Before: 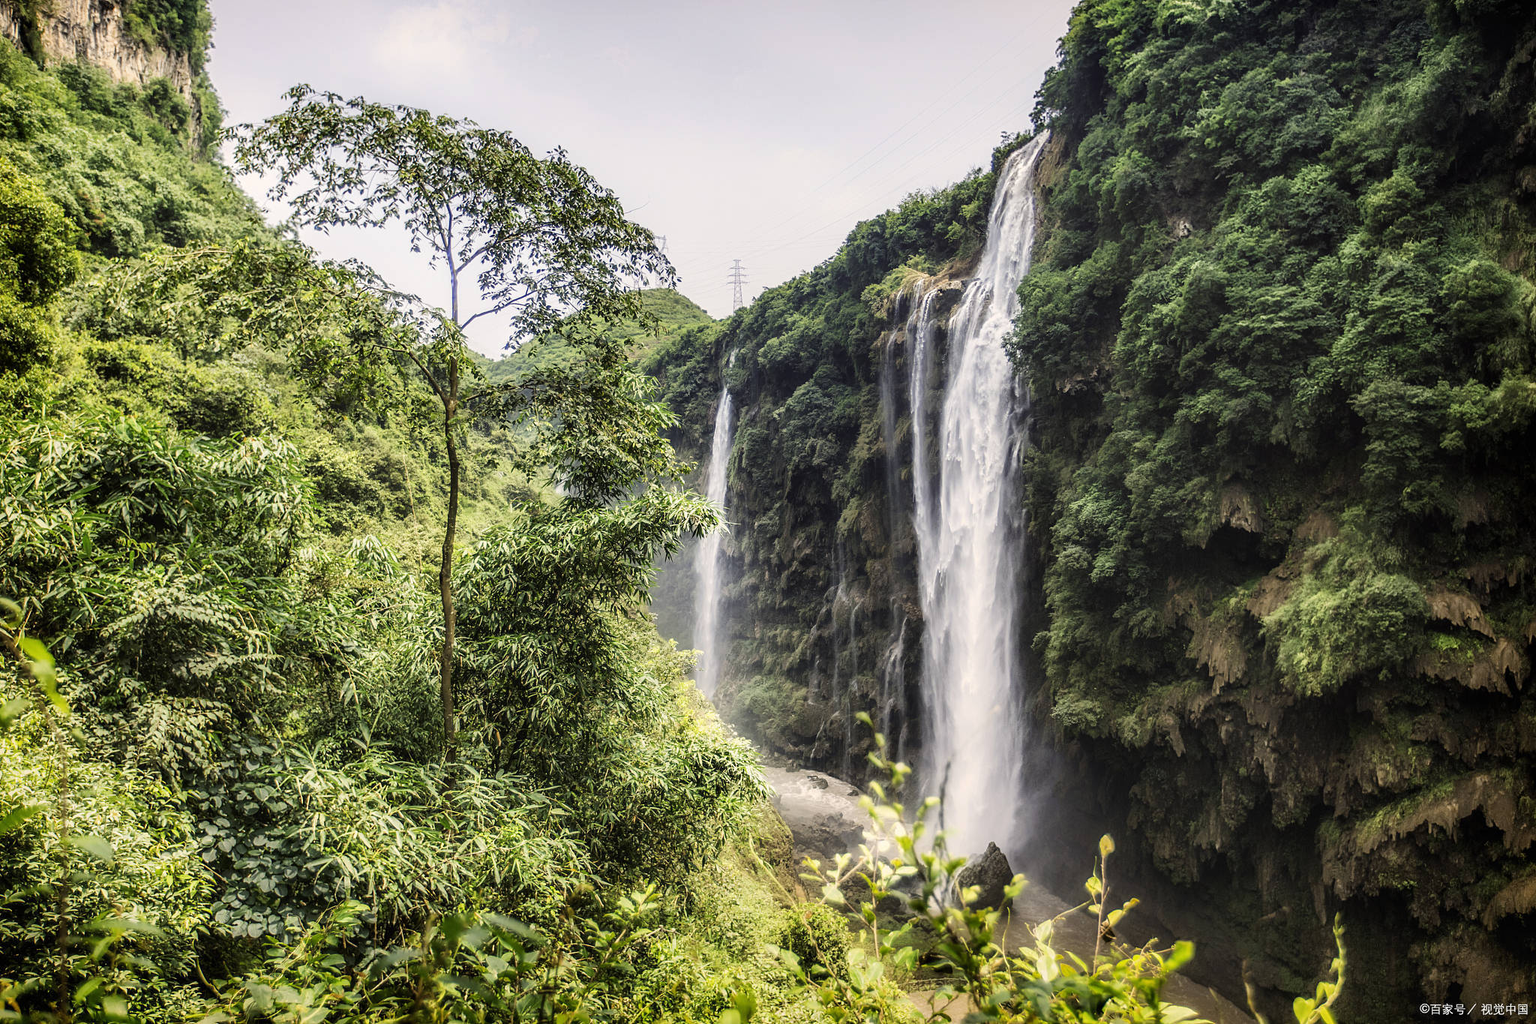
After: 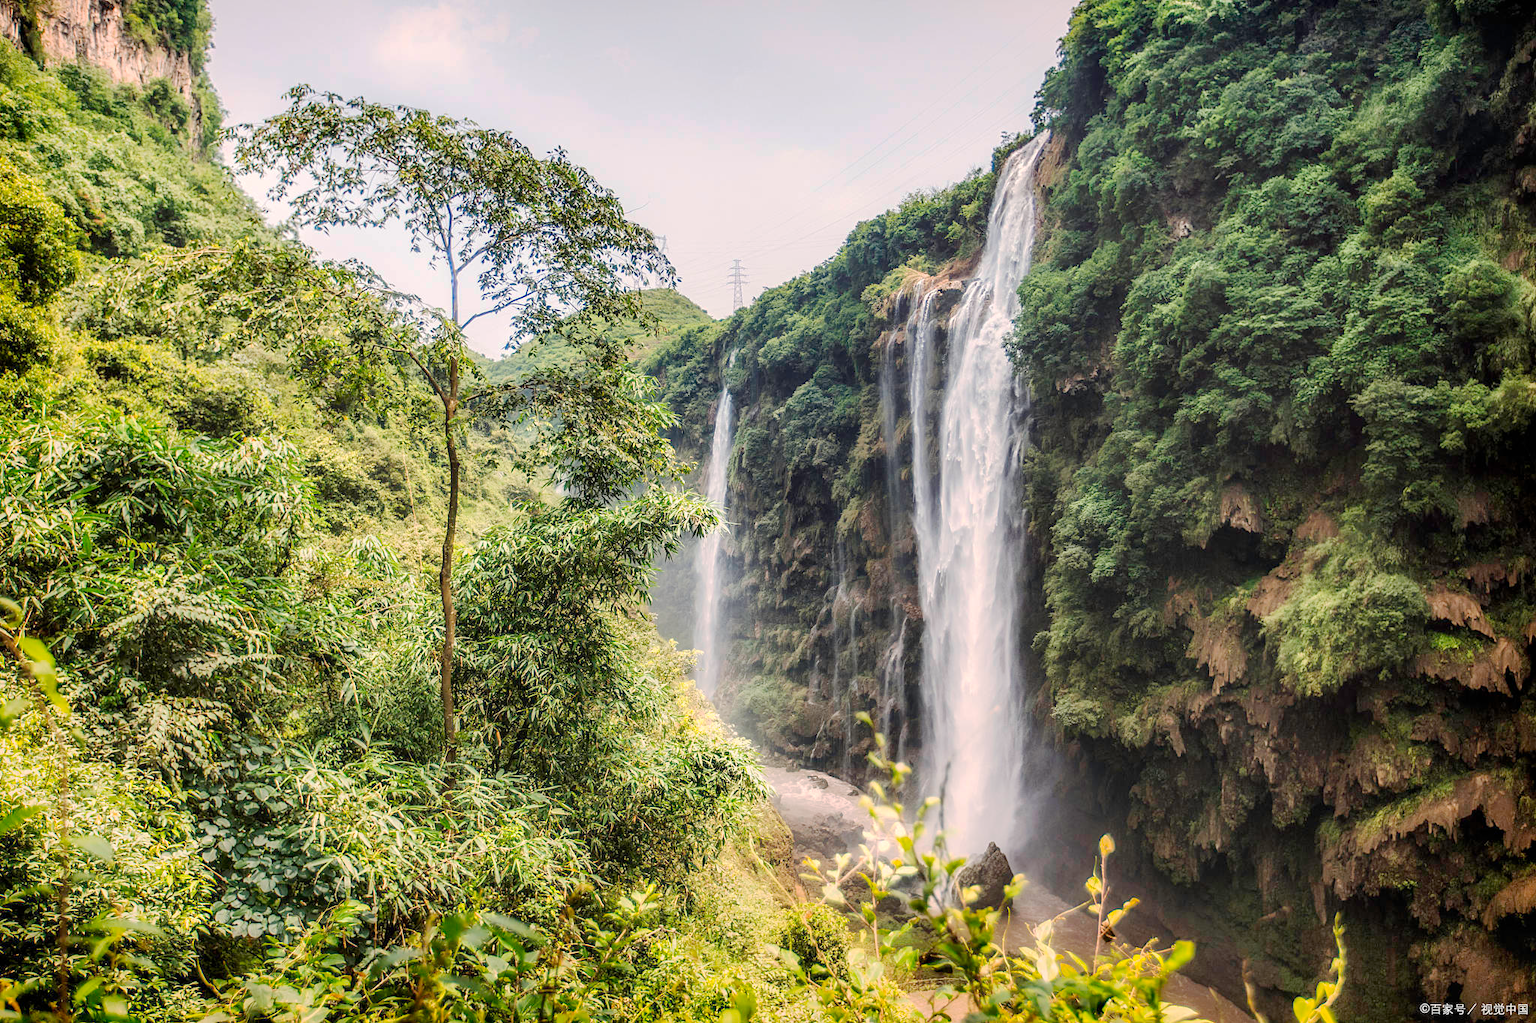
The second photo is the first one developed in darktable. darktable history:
base curve: curves: ch0 [(0, 0) (0.235, 0.266) (0.503, 0.496) (0.786, 0.72) (1, 1)], exposure shift 0.581, preserve colors none
